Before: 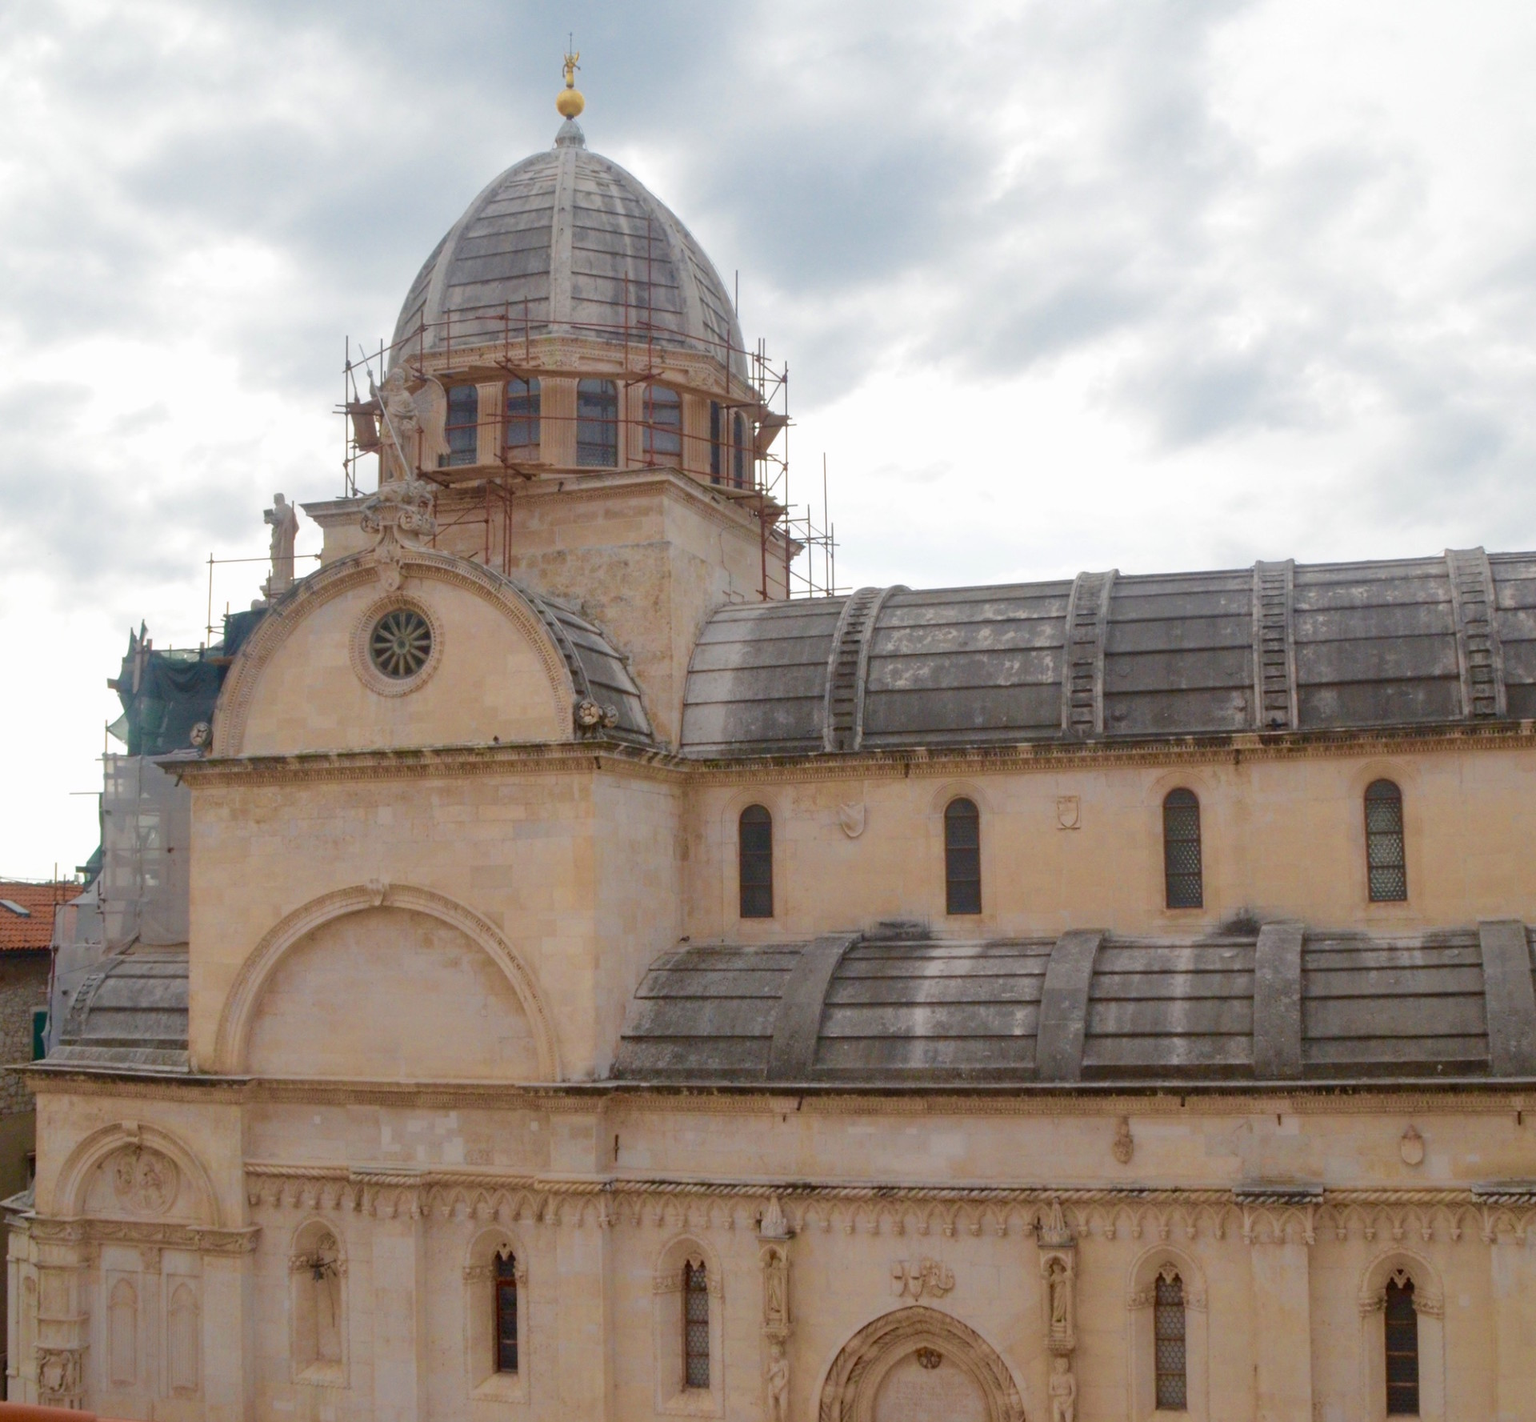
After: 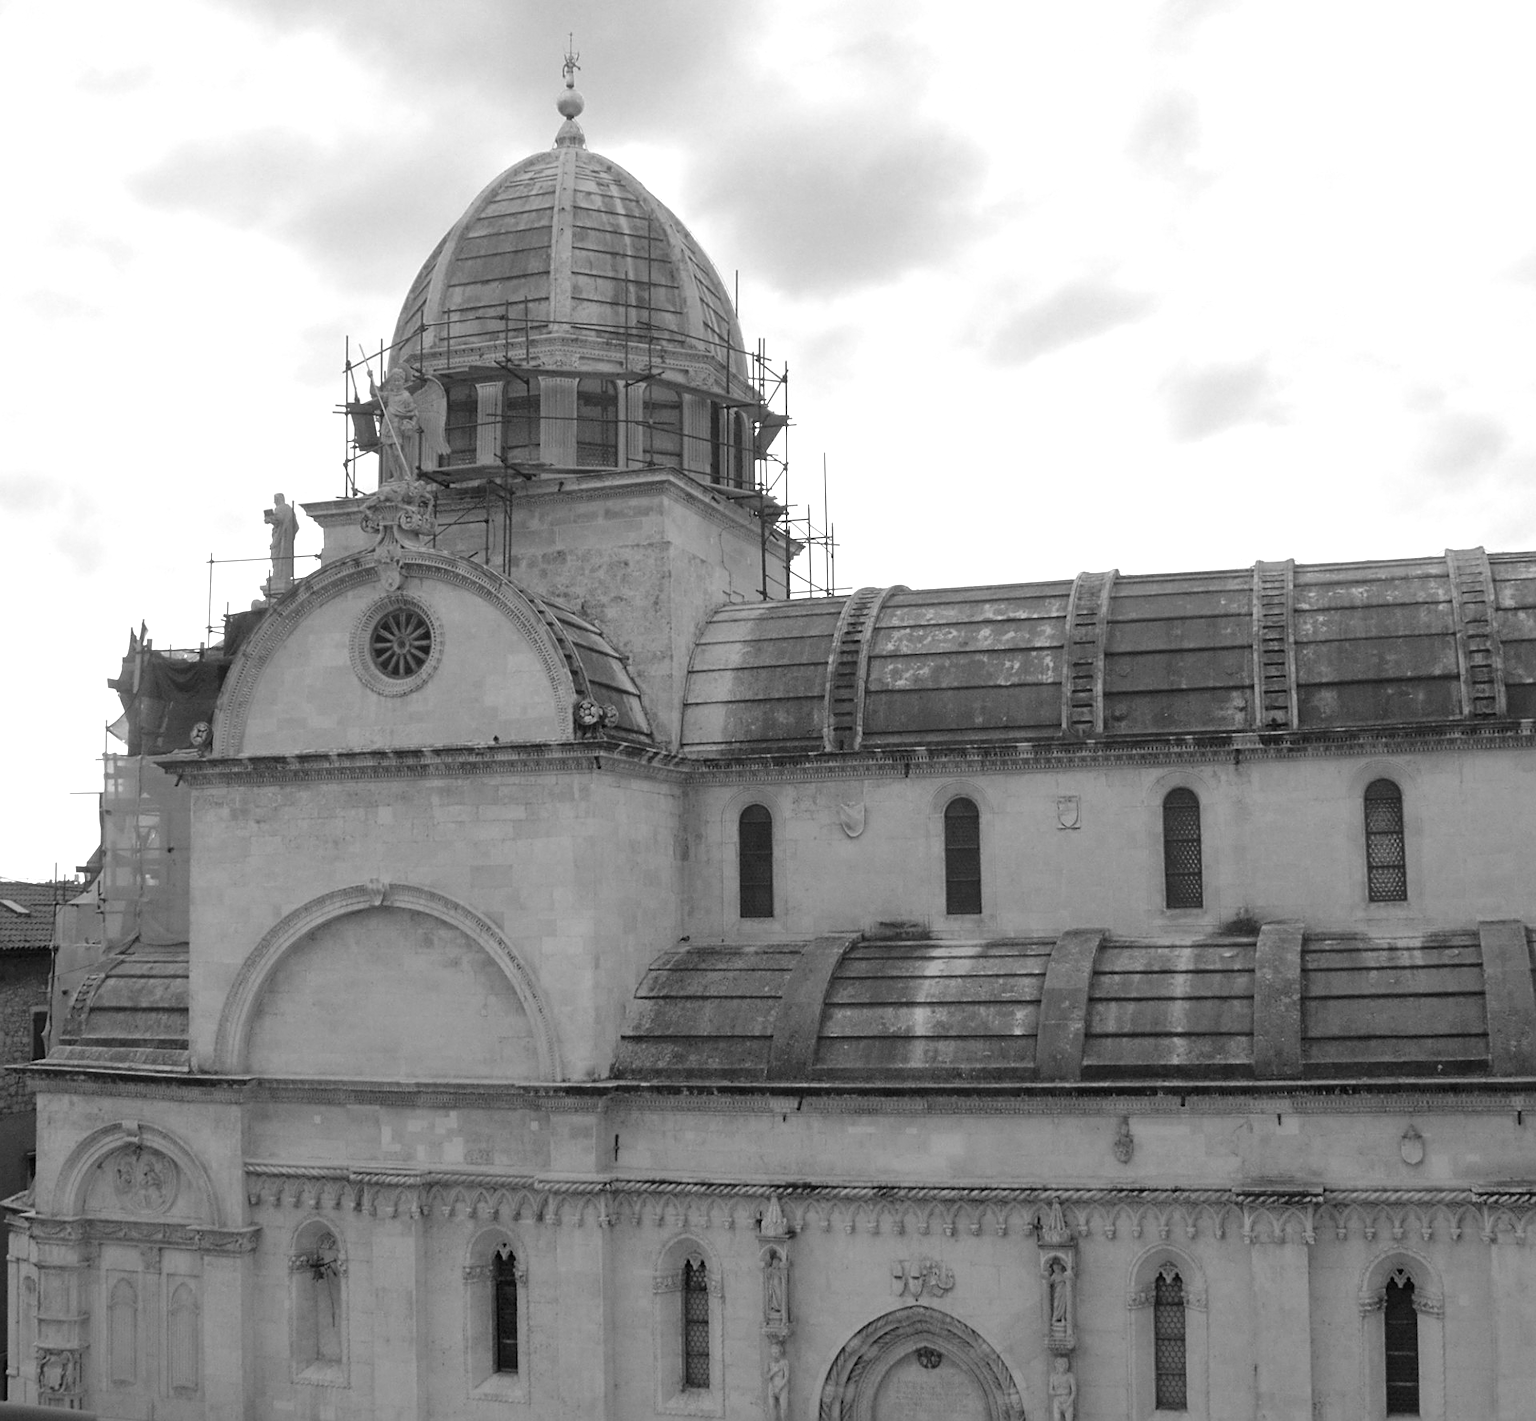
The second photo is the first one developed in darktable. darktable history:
sharpen: on, module defaults
white balance: red 0.871, blue 1.249
color zones: curves: ch1 [(0.24, 0.634) (0.75, 0.5)]; ch2 [(0.253, 0.437) (0.745, 0.491)], mix 102.12%
color balance rgb: shadows lift › chroma 1%, shadows lift › hue 217.2°, power › hue 310.8°, highlights gain › chroma 2%, highlights gain › hue 44.4°, global offset › luminance 0.25%, global offset › hue 171.6°, perceptual saturation grading › global saturation 14.09%, perceptual saturation grading › highlights -30%, perceptual saturation grading › shadows 50.67%, global vibrance 25%, contrast 20%
monochrome: on, module defaults
